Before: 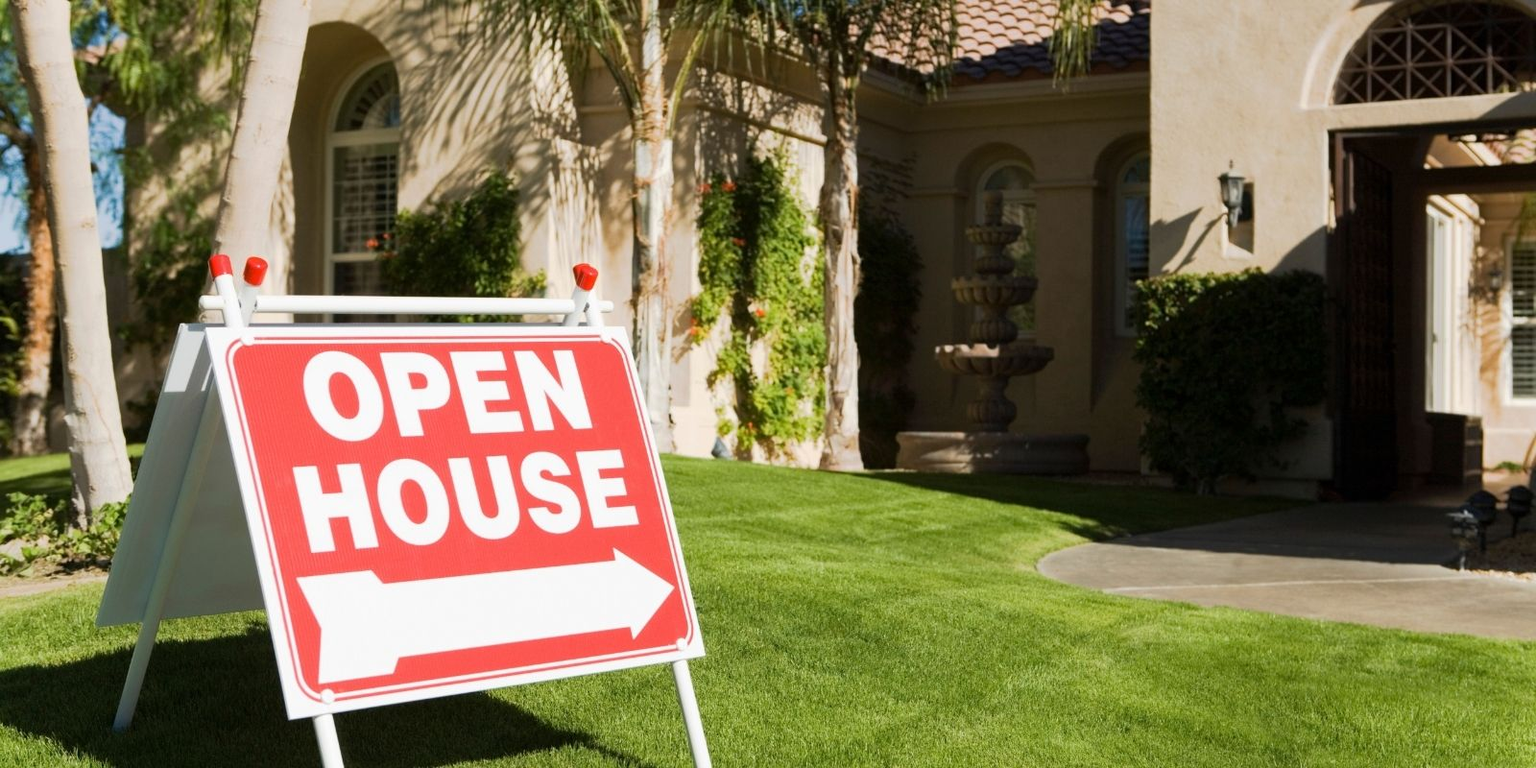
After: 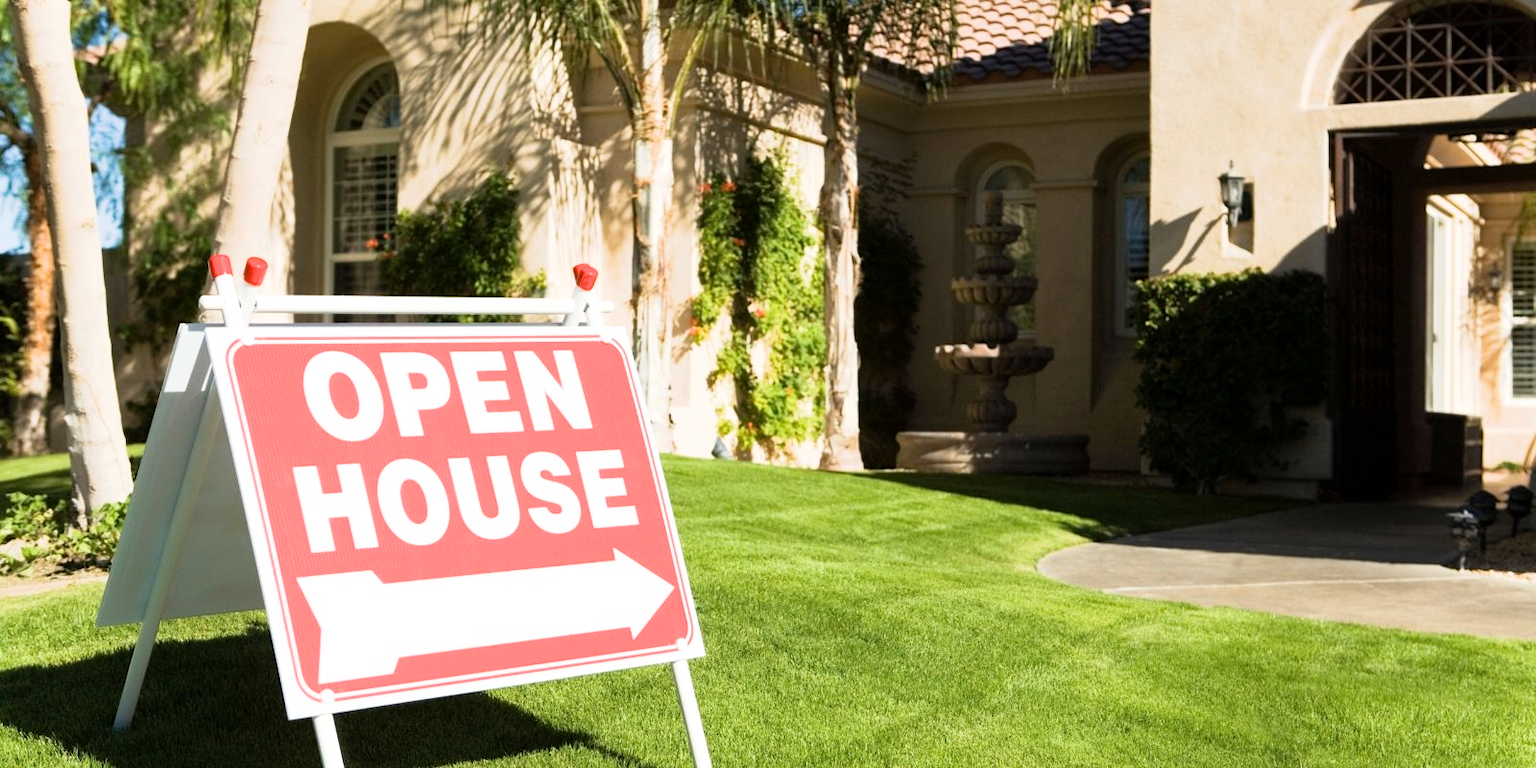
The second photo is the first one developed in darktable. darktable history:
filmic rgb: black relative exposure -9.48 EV, white relative exposure 3.04 EV, hardness 6.12
exposure: exposure 0.65 EV, compensate highlight preservation false
contrast brightness saturation: contrast 0.047
